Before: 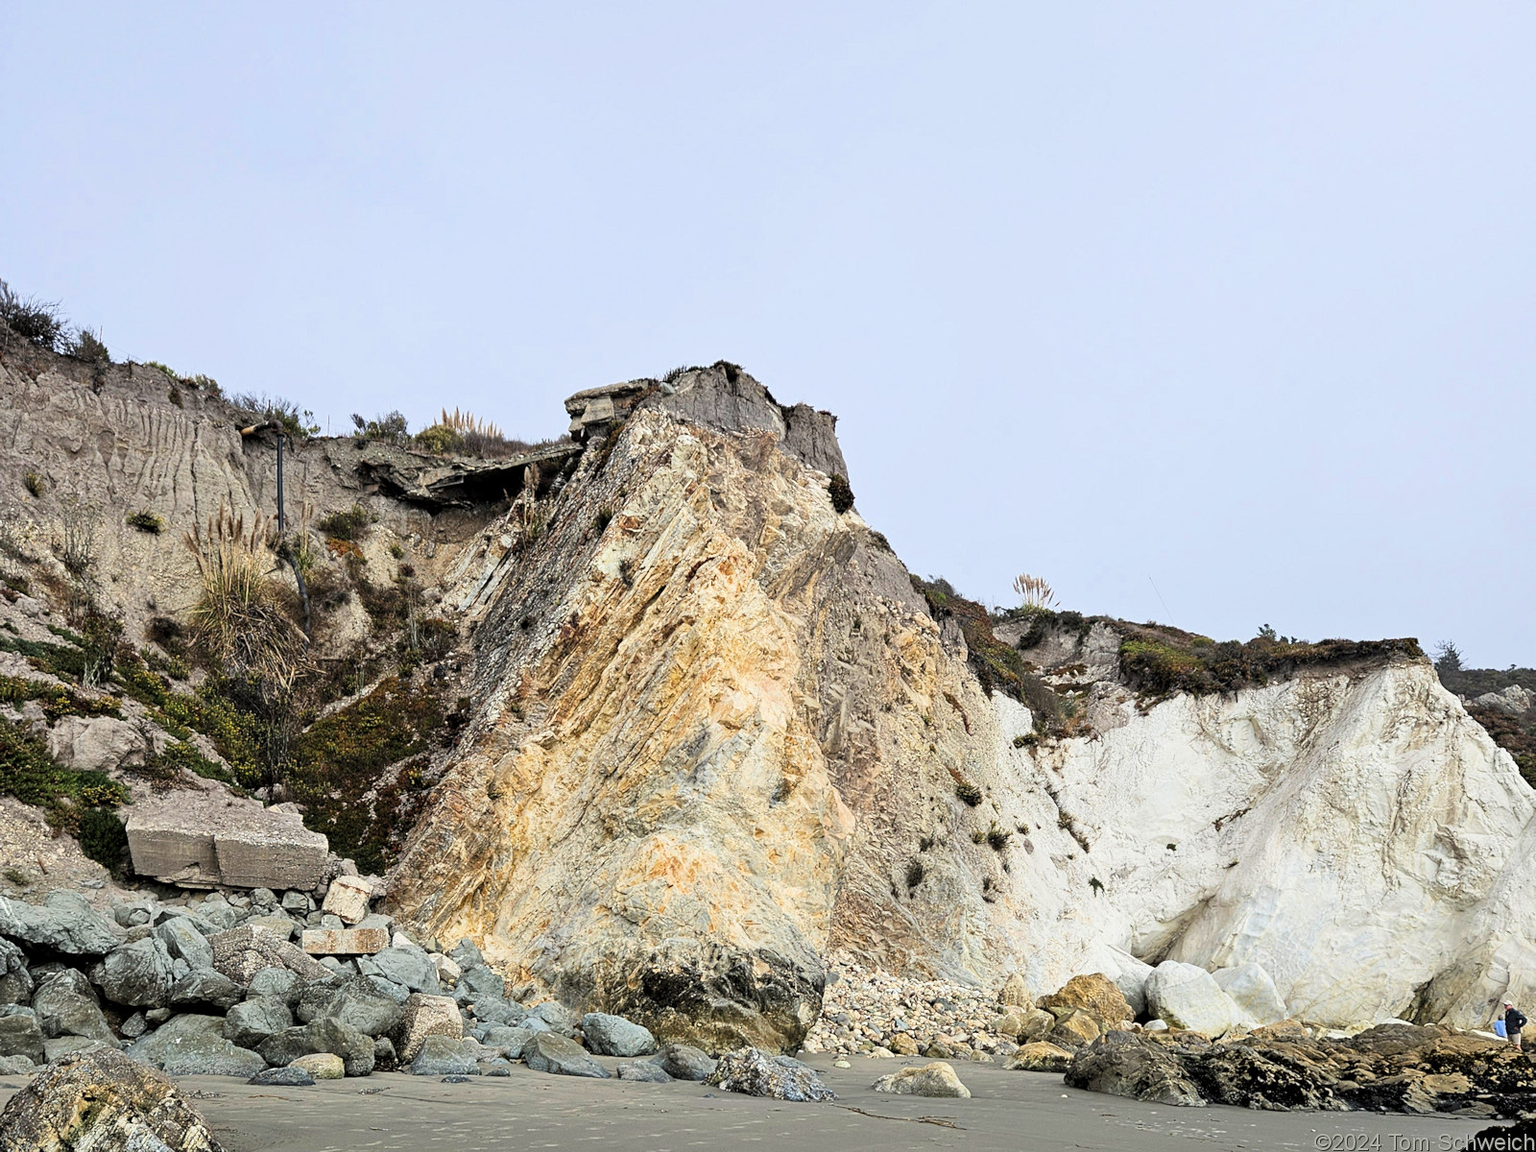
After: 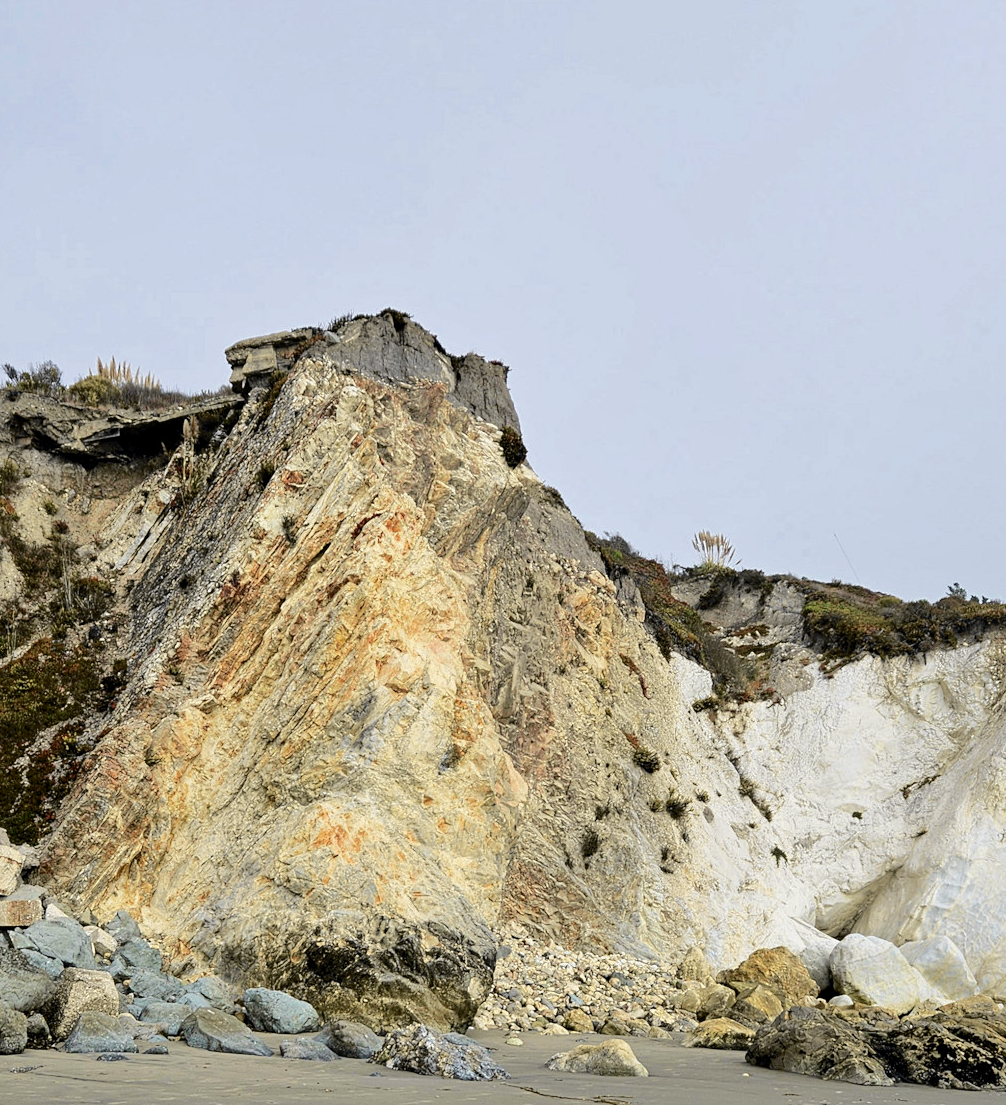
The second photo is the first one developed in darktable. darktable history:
tone curve: curves: ch0 [(0.003, 0) (0.066, 0.031) (0.16, 0.089) (0.269, 0.218) (0.395, 0.408) (0.517, 0.56) (0.684, 0.734) (0.791, 0.814) (1, 1)]; ch1 [(0, 0) (0.164, 0.115) (0.337, 0.332) (0.39, 0.398) (0.464, 0.461) (0.501, 0.5) (0.507, 0.5) (0.534, 0.532) (0.577, 0.59) (0.652, 0.681) (0.733, 0.764) (0.819, 0.823) (1, 1)]; ch2 [(0, 0) (0.337, 0.382) (0.464, 0.476) (0.501, 0.5) (0.527, 0.54) (0.551, 0.565) (0.628, 0.632) (0.689, 0.686) (1, 1)], color space Lab, independent channels, preserve colors none
shadows and highlights: on, module defaults
crop and rotate: left 22.736%, top 5.62%, right 14.348%, bottom 2.263%
